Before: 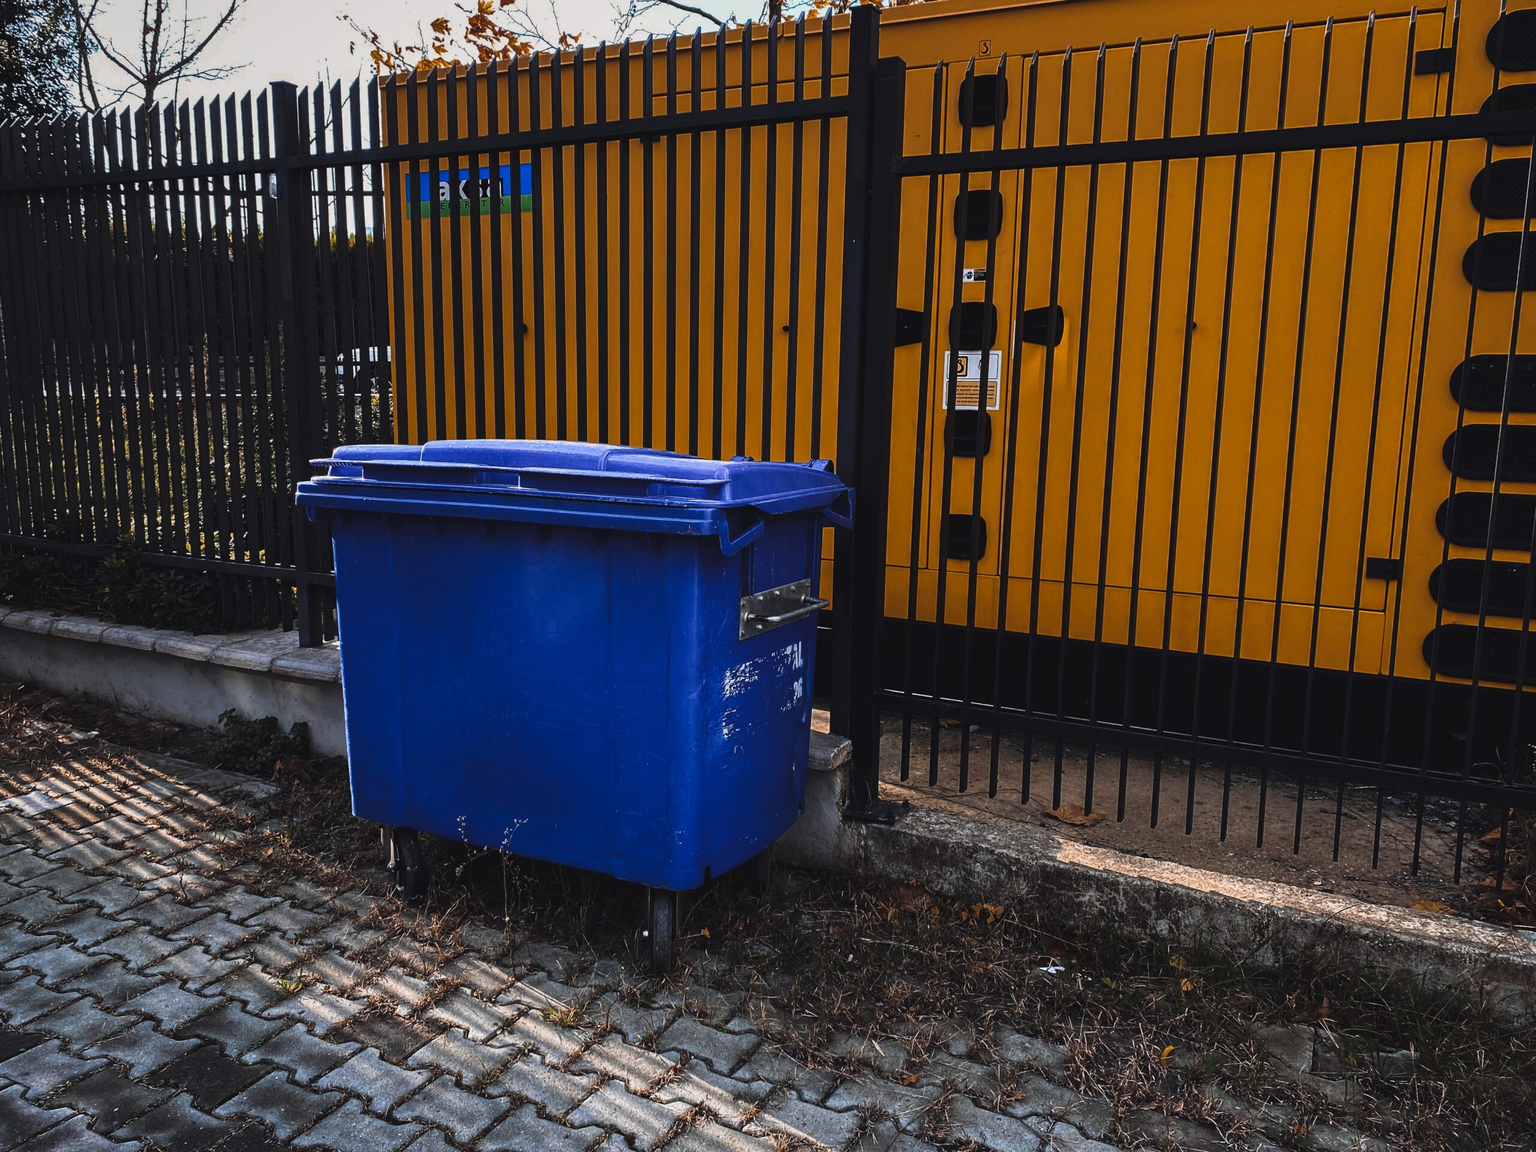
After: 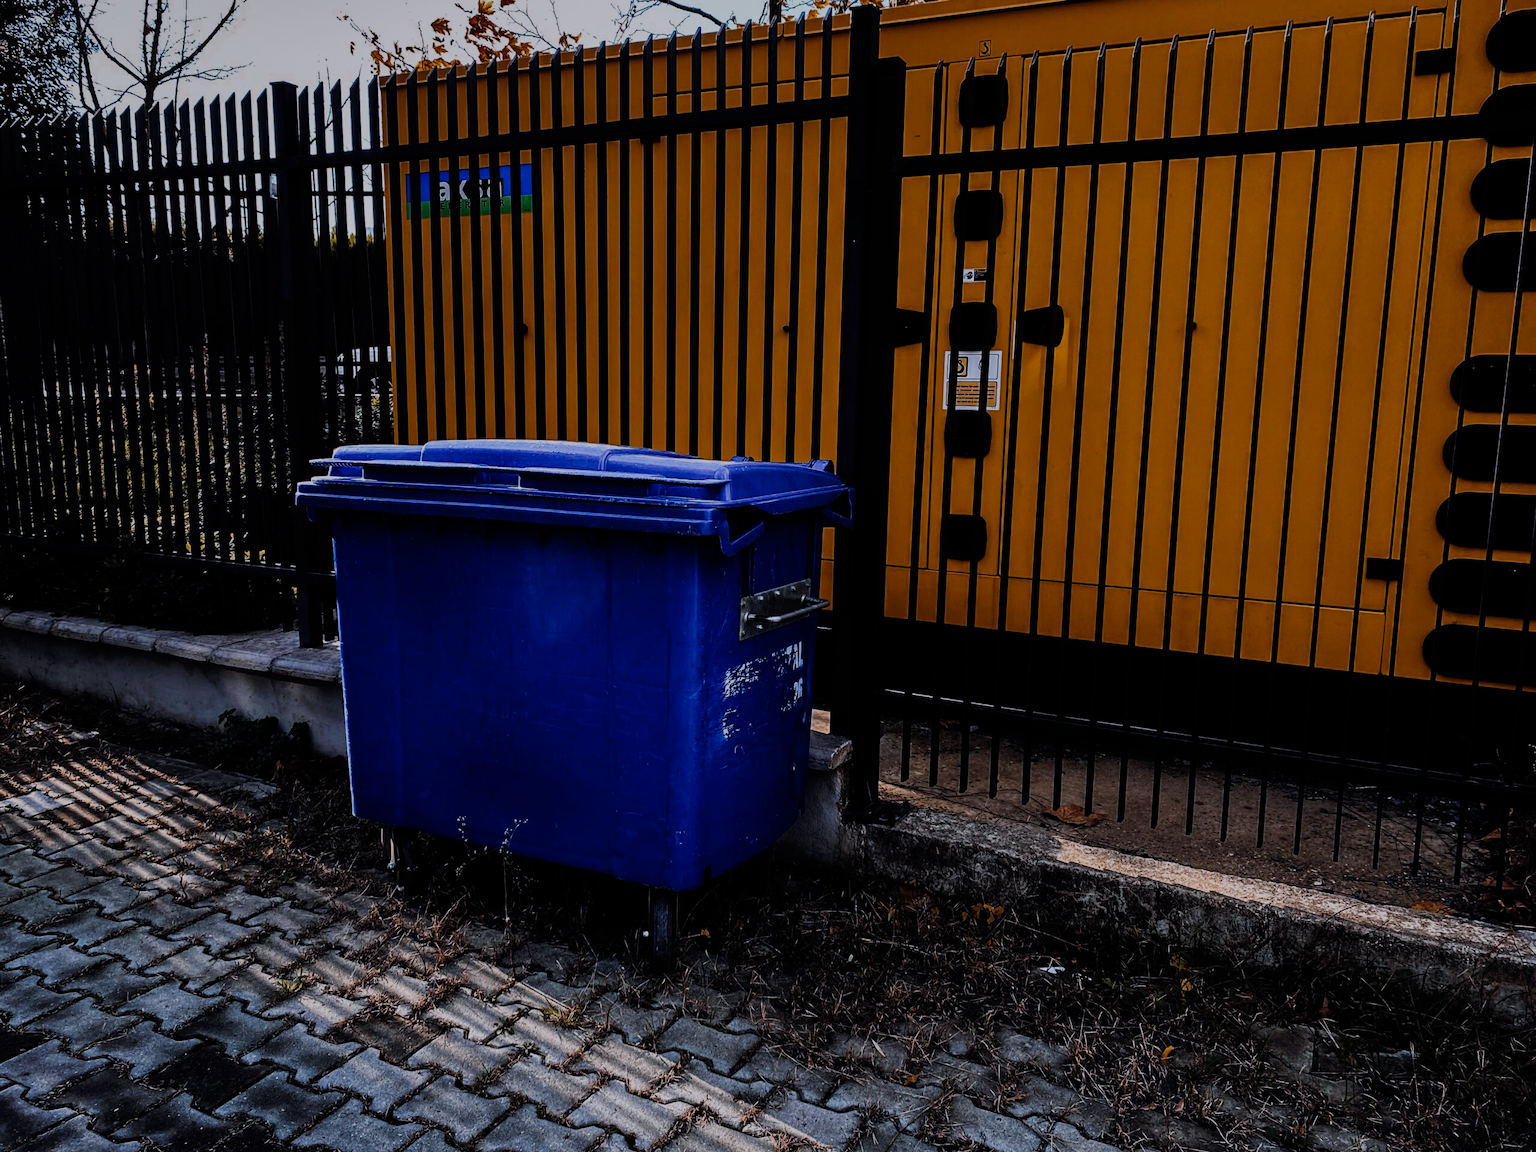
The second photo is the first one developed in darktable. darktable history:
filmic rgb: middle gray luminance 29%, black relative exposure -10.3 EV, white relative exposure 5.5 EV, threshold 6 EV, target black luminance 0%, hardness 3.95, latitude 2.04%, contrast 1.132, highlights saturation mix 5%, shadows ↔ highlights balance 15.11%, add noise in highlights 0, preserve chrominance no, color science v3 (2019), use custom middle-gray values true, iterations of high-quality reconstruction 0, contrast in highlights soft, enable highlight reconstruction true
shadows and highlights: shadows 12, white point adjustment 1.2, soften with gaussian
color calibration: illuminant as shot in camera, x 0.358, y 0.373, temperature 4628.91 K
